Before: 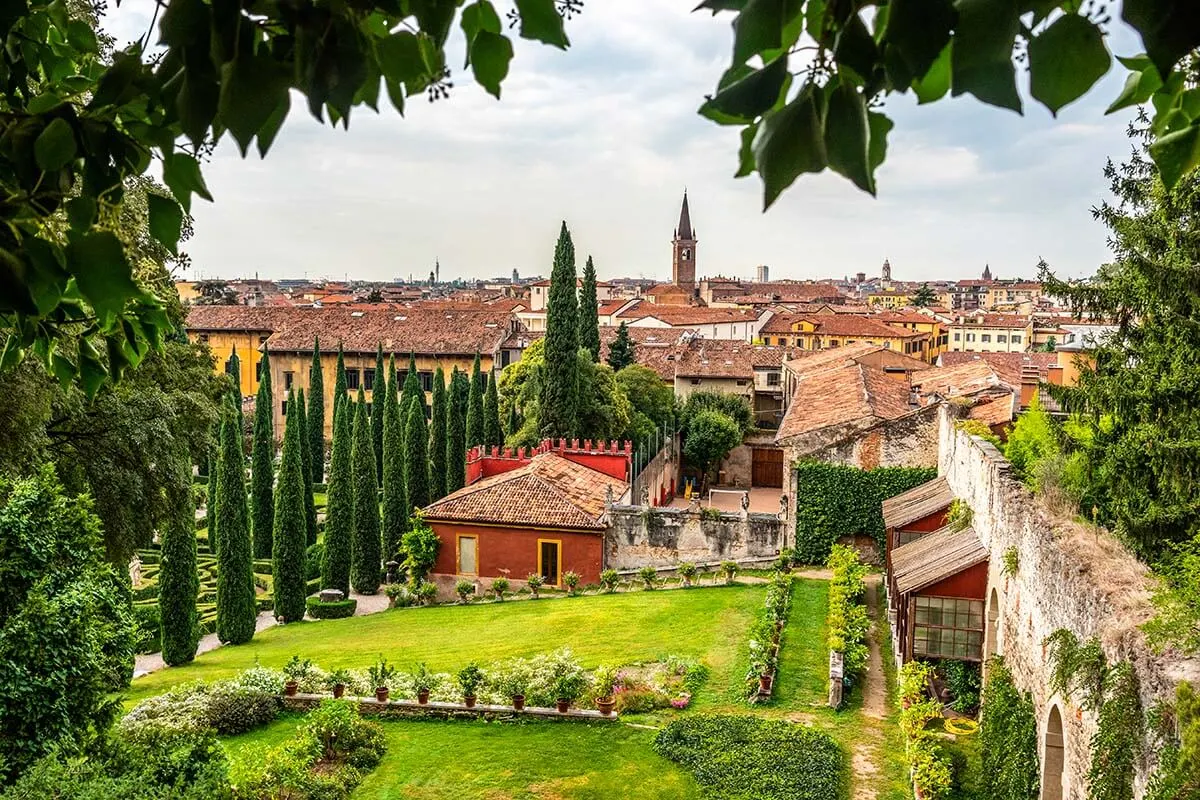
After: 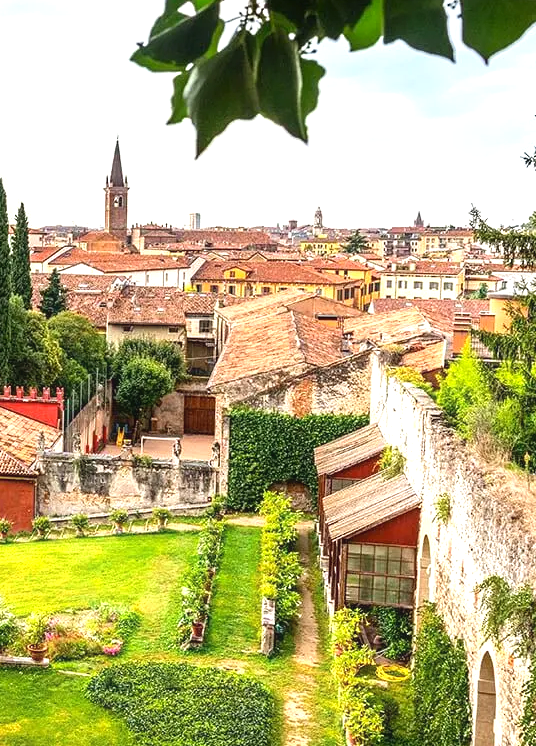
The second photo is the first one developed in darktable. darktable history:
crop: left 47.343%, top 6.663%, right 7.939%
contrast equalizer: octaves 7, y [[0.5, 0.488, 0.462, 0.461, 0.491, 0.5], [0.5 ×6], [0.5 ×6], [0 ×6], [0 ×6]]
exposure: black level correction 0, exposure 0.699 EV, compensate exposure bias true, compensate highlight preservation false
